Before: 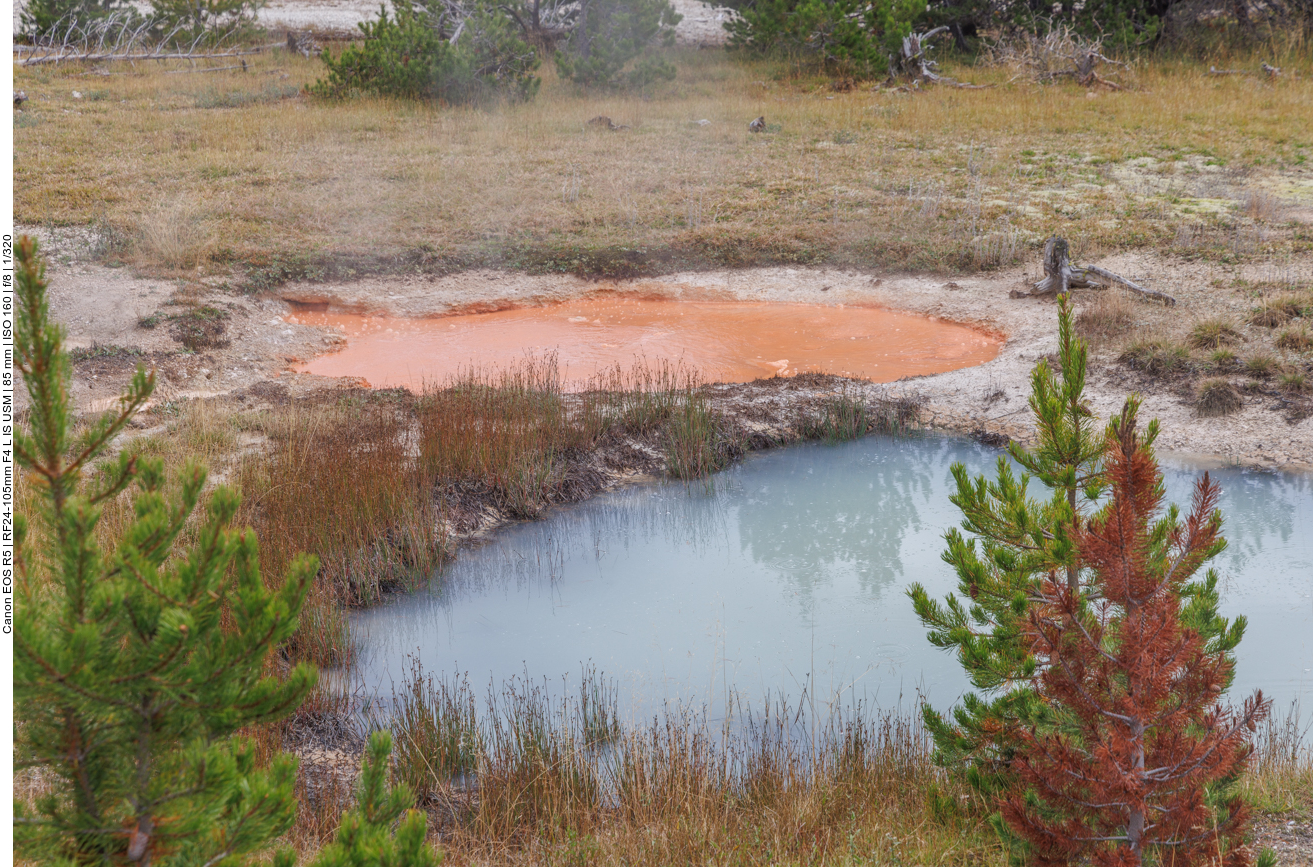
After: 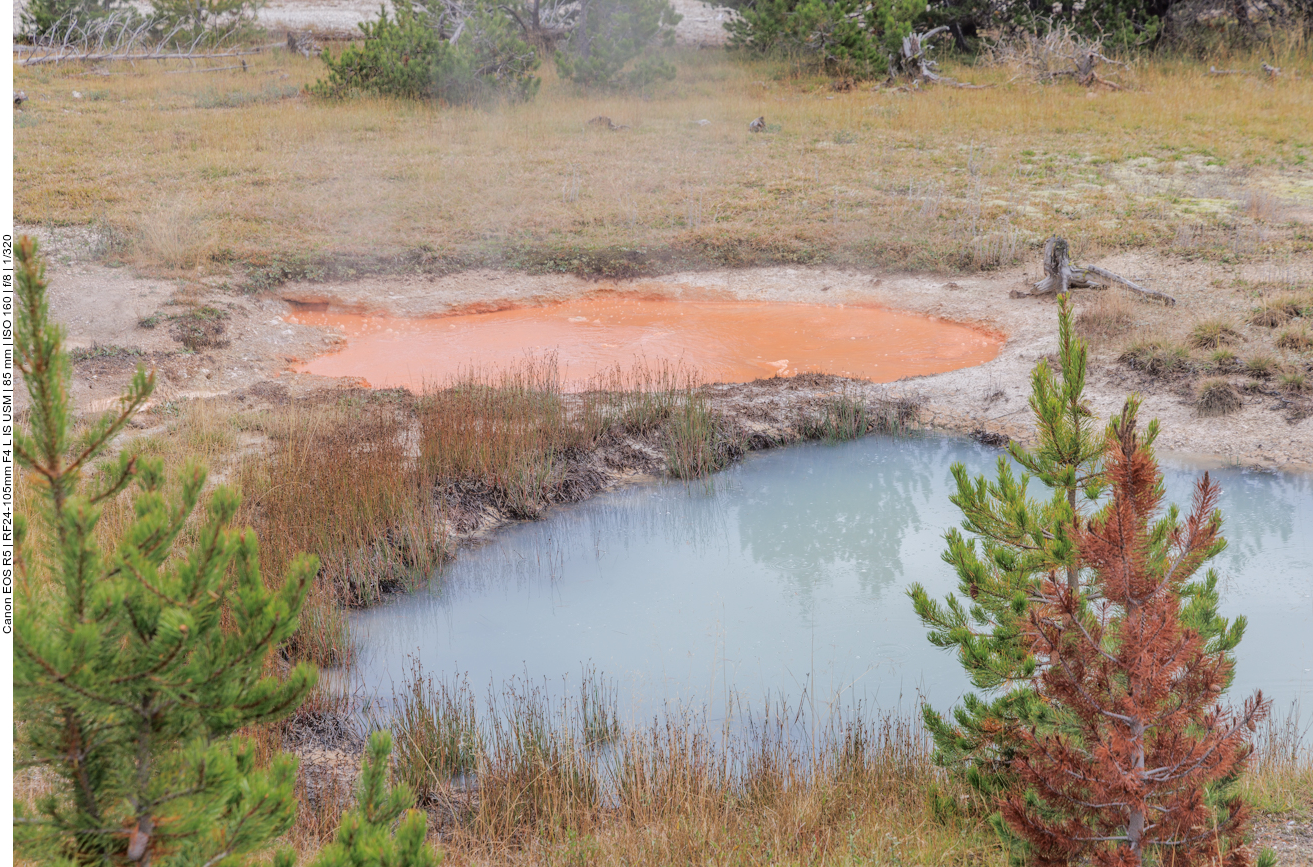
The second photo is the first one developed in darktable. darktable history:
tone curve: curves: ch0 [(0, 0) (0.003, 0.021) (0.011, 0.021) (0.025, 0.021) (0.044, 0.033) (0.069, 0.053) (0.1, 0.08) (0.136, 0.114) (0.177, 0.171) (0.224, 0.246) (0.277, 0.332) (0.335, 0.424) (0.399, 0.496) (0.468, 0.561) (0.543, 0.627) (0.623, 0.685) (0.709, 0.741) (0.801, 0.813) (0.898, 0.902) (1, 1)], color space Lab, independent channels, preserve colors none
